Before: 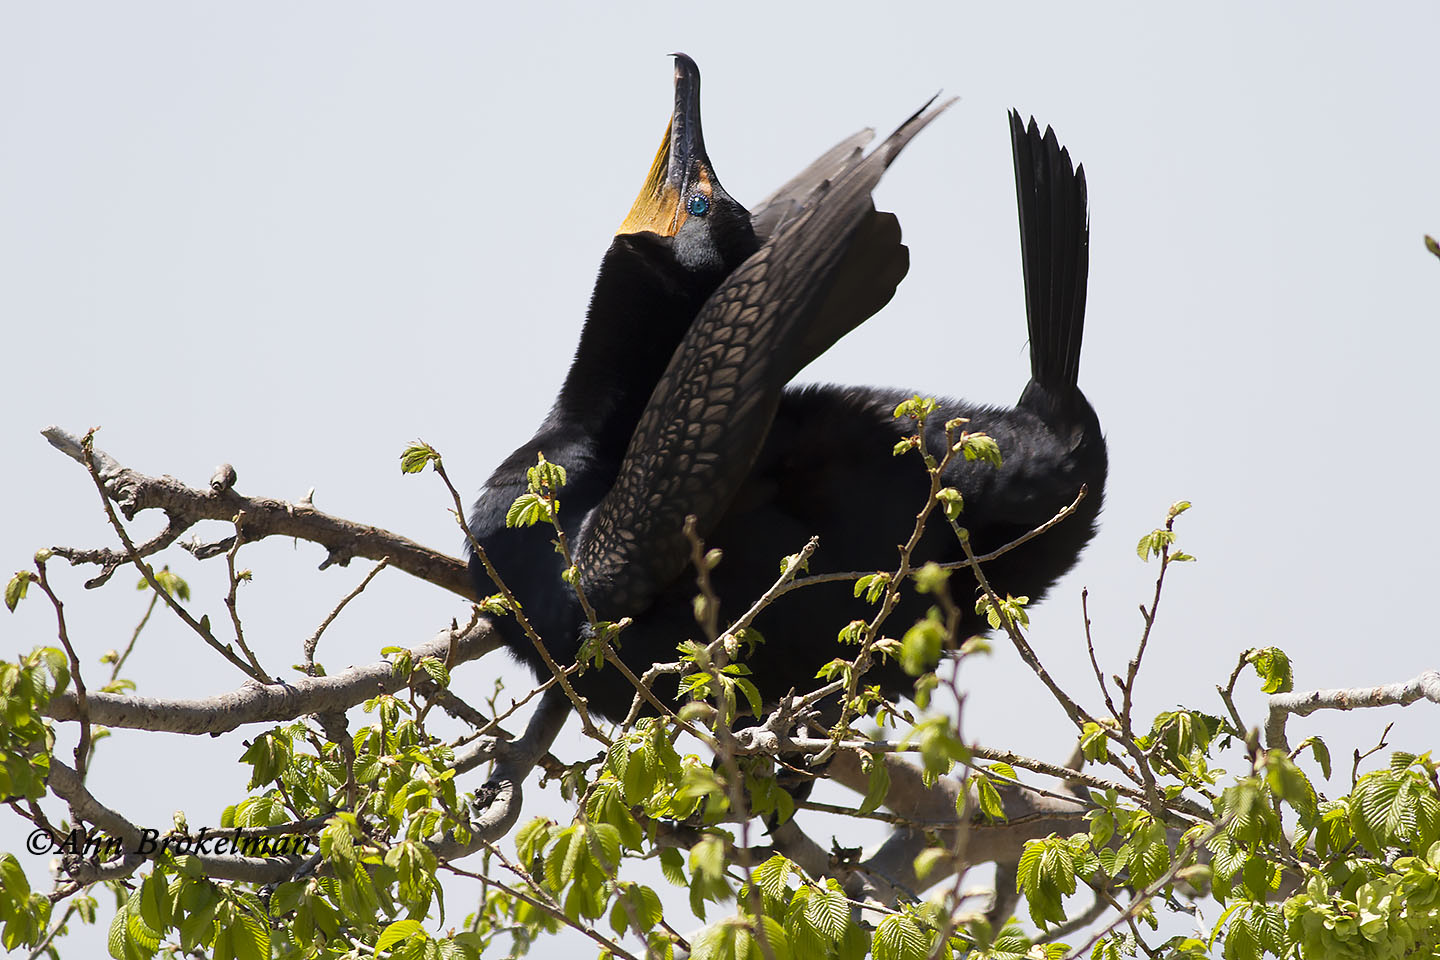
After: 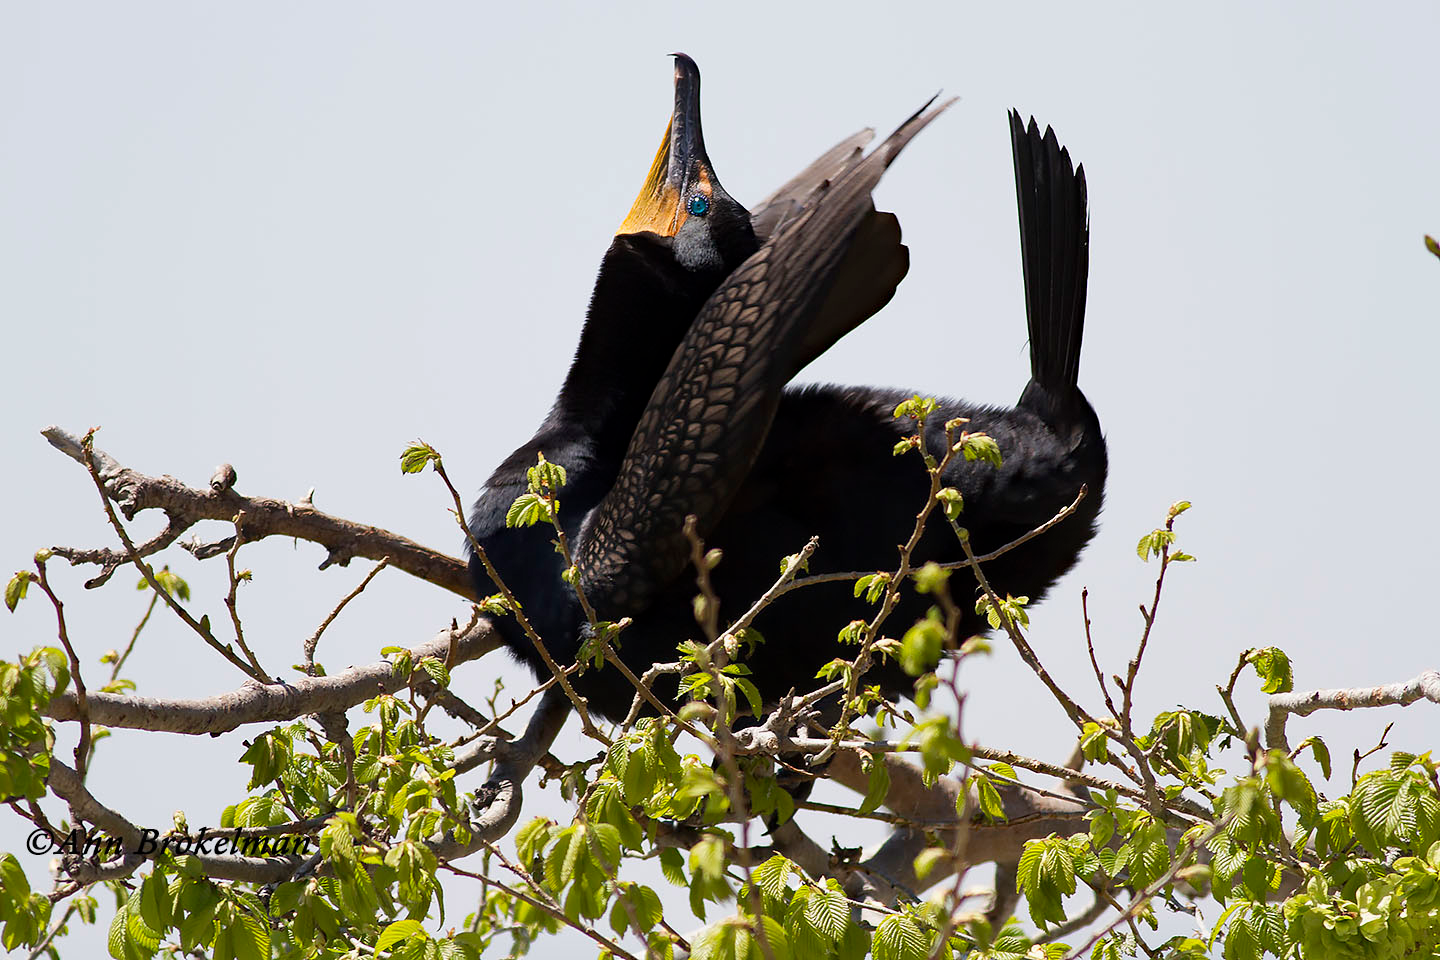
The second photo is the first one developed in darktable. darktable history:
exposure: exposure -0.048 EV, compensate highlight preservation false
haze removal: strength 0.29, distance 0.25, compatibility mode true, adaptive false
